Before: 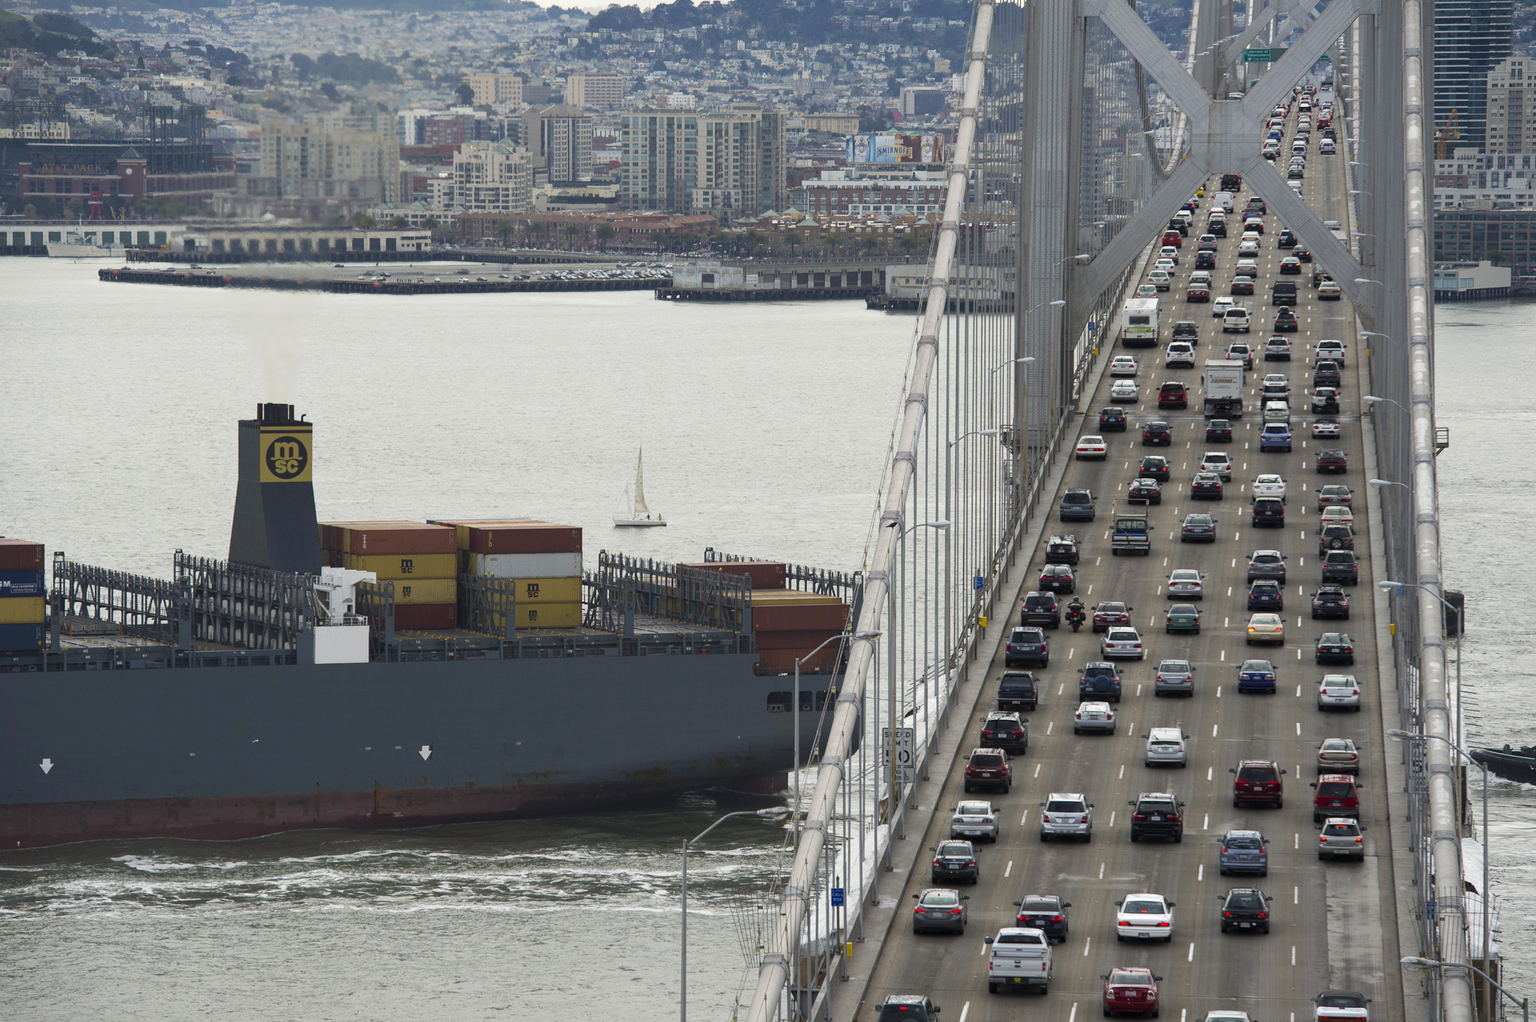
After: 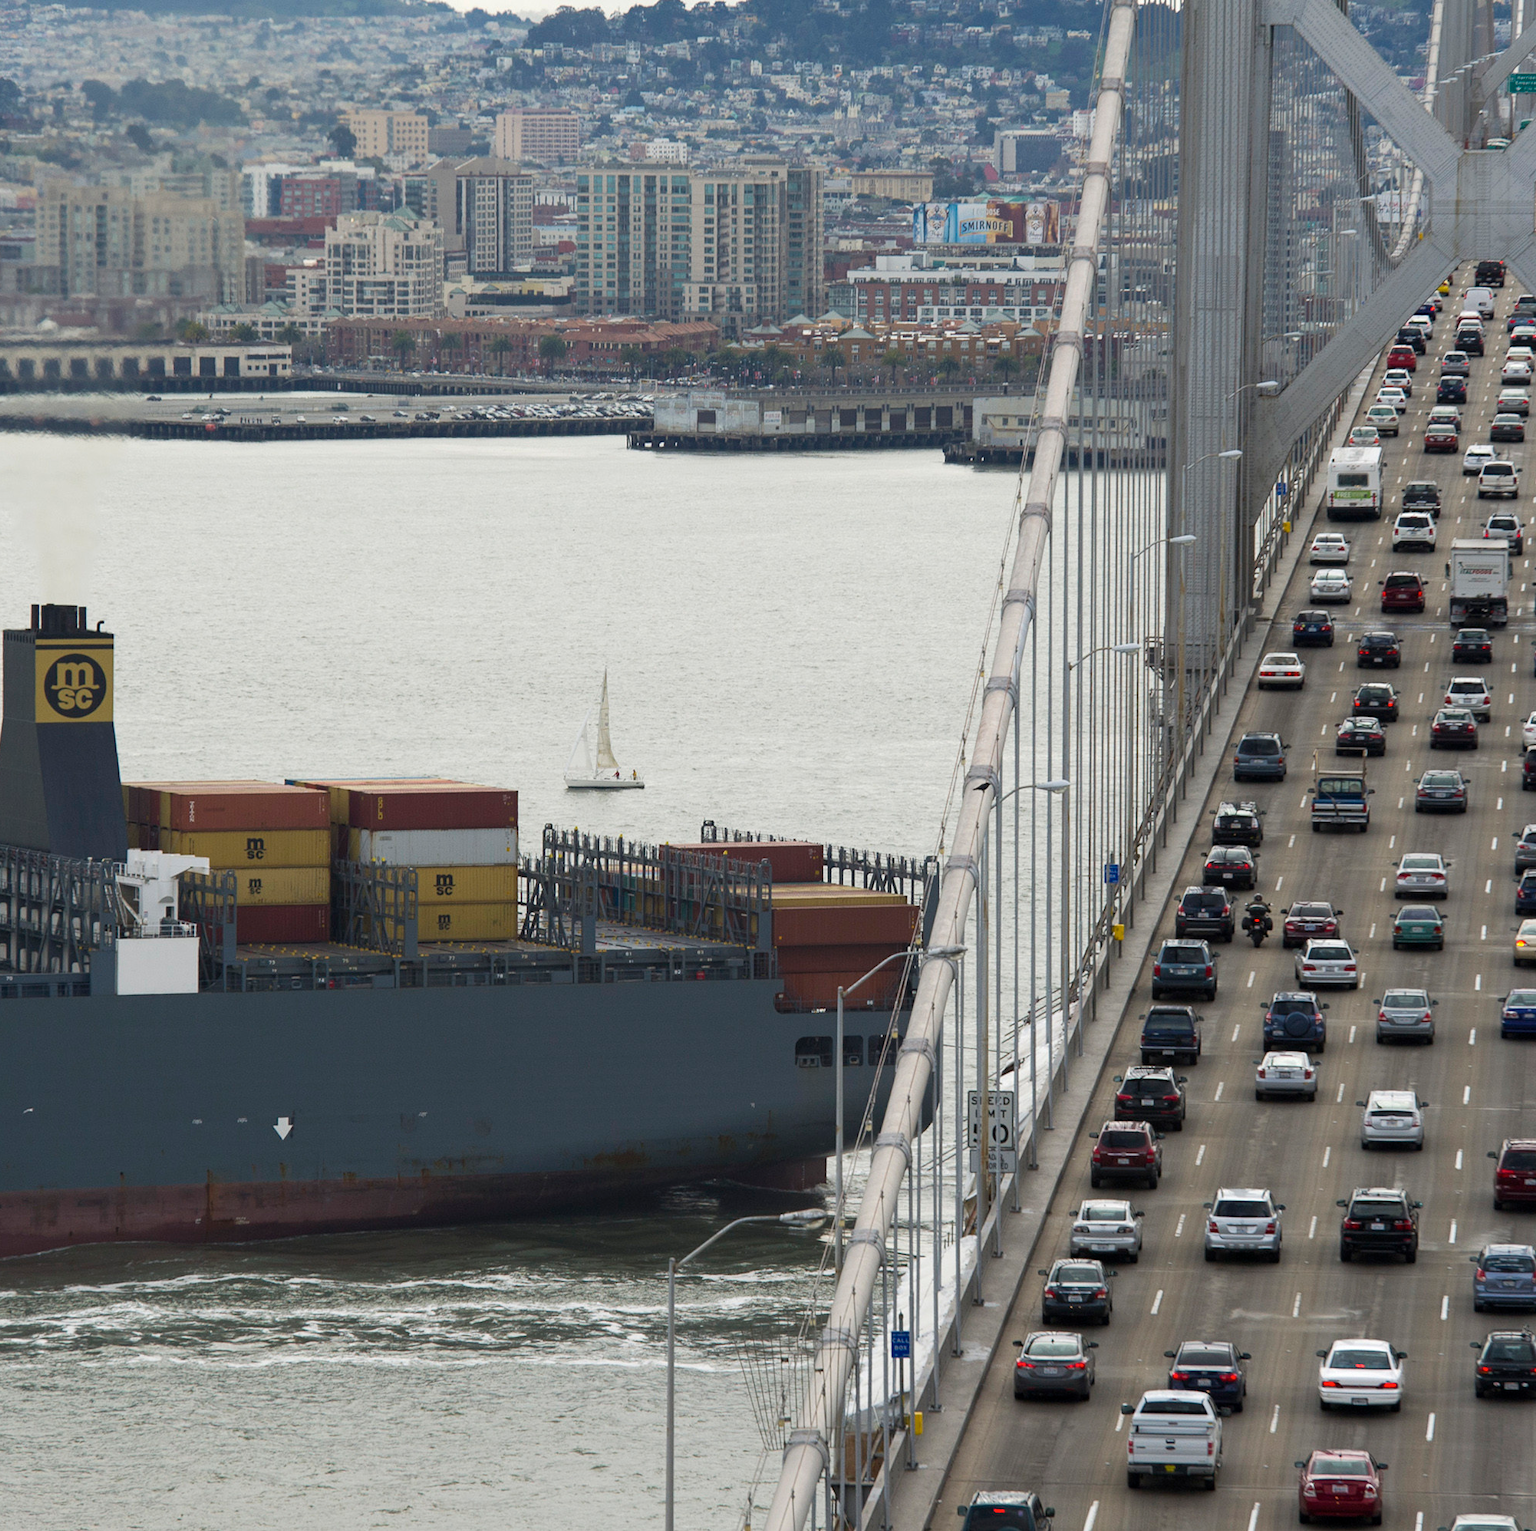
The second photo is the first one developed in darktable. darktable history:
contrast brightness saturation: saturation -0.036
crop and rotate: left 15.412%, right 17.843%
